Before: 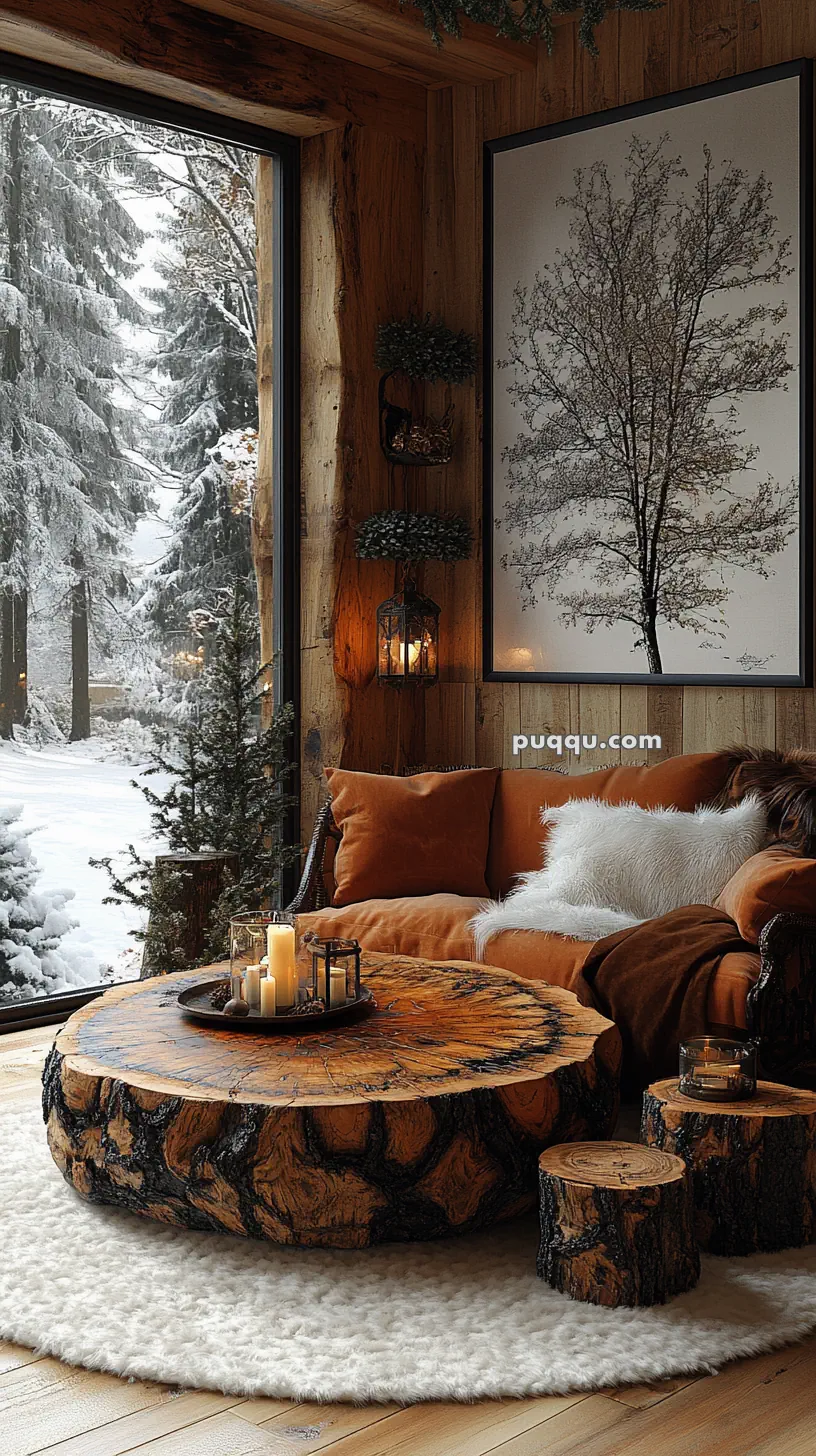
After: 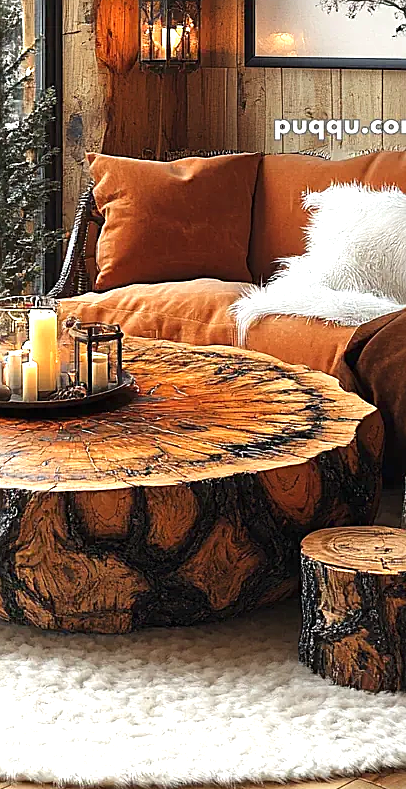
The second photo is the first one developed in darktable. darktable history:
sharpen: on, module defaults
crop: left 29.25%, top 42.264%, right 20.988%, bottom 3.511%
exposure: black level correction 0, exposure 1.199 EV, compensate highlight preservation false
